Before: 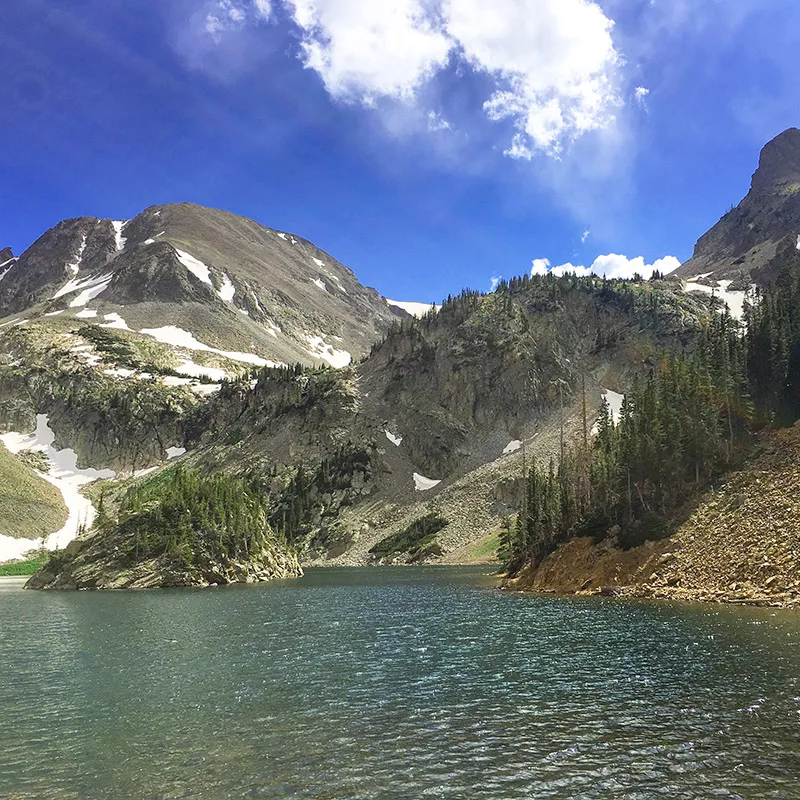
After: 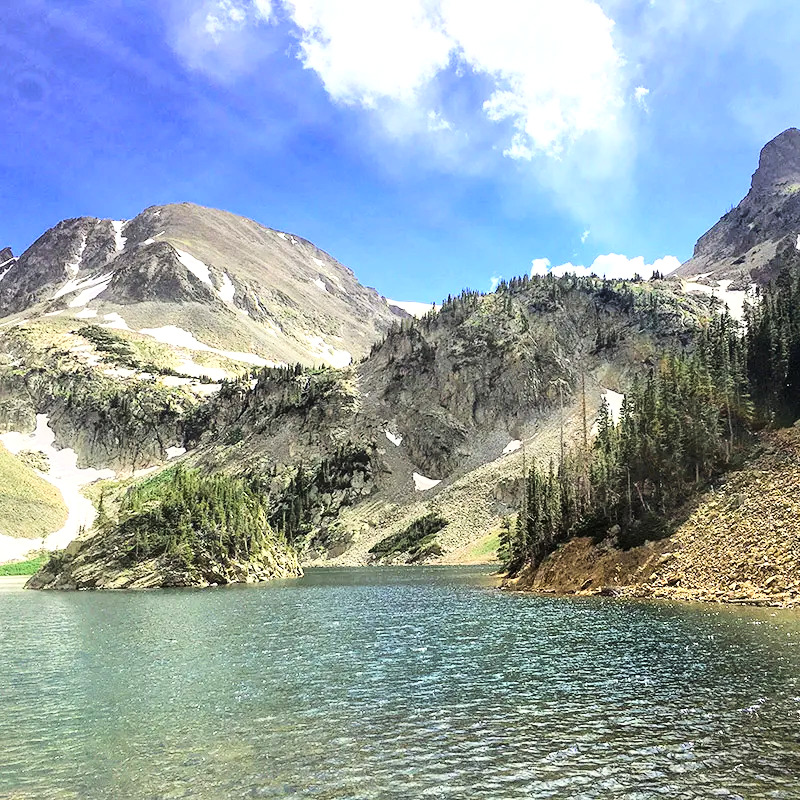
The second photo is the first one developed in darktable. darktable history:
base curve: curves: ch0 [(0, 0) (0, 0) (0.002, 0.001) (0.008, 0.003) (0.019, 0.011) (0.037, 0.037) (0.064, 0.11) (0.102, 0.232) (0.152, 0.379) (0.216, 0.524) (0.296, 0.665) (0.394, 0.789) (0.512, 0.881) (0.651, 0.945) (0.813, 0.986) (1, 1)]
local contrast: highlights 103%, shadows 97%, detail 119%, midtone range 0.2
